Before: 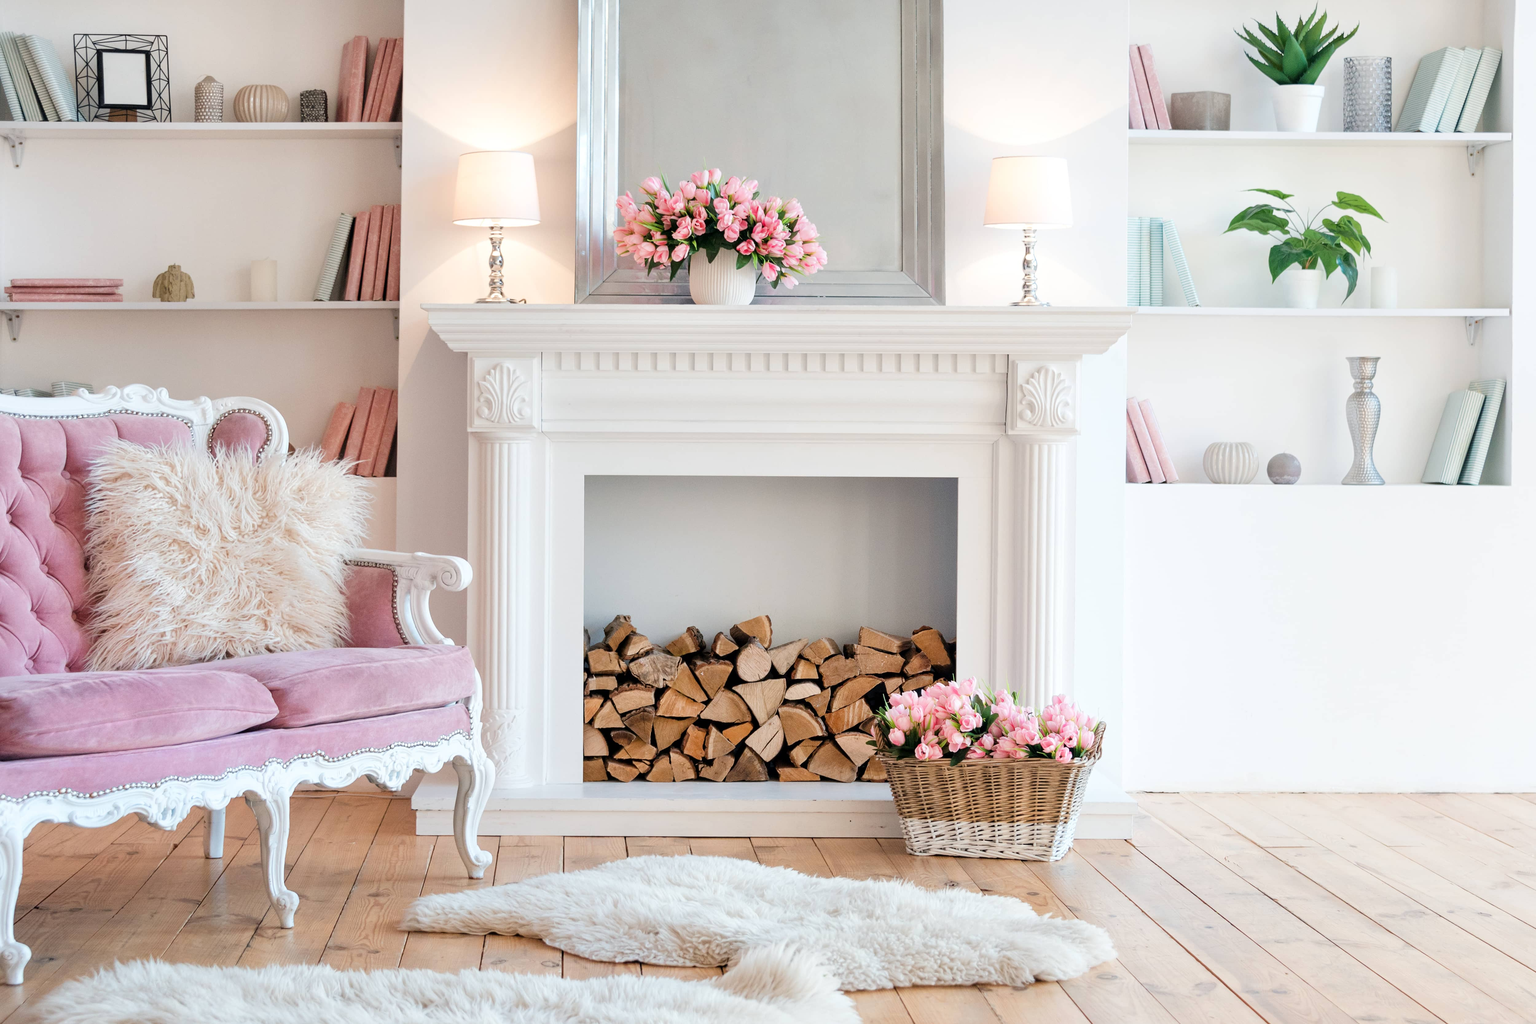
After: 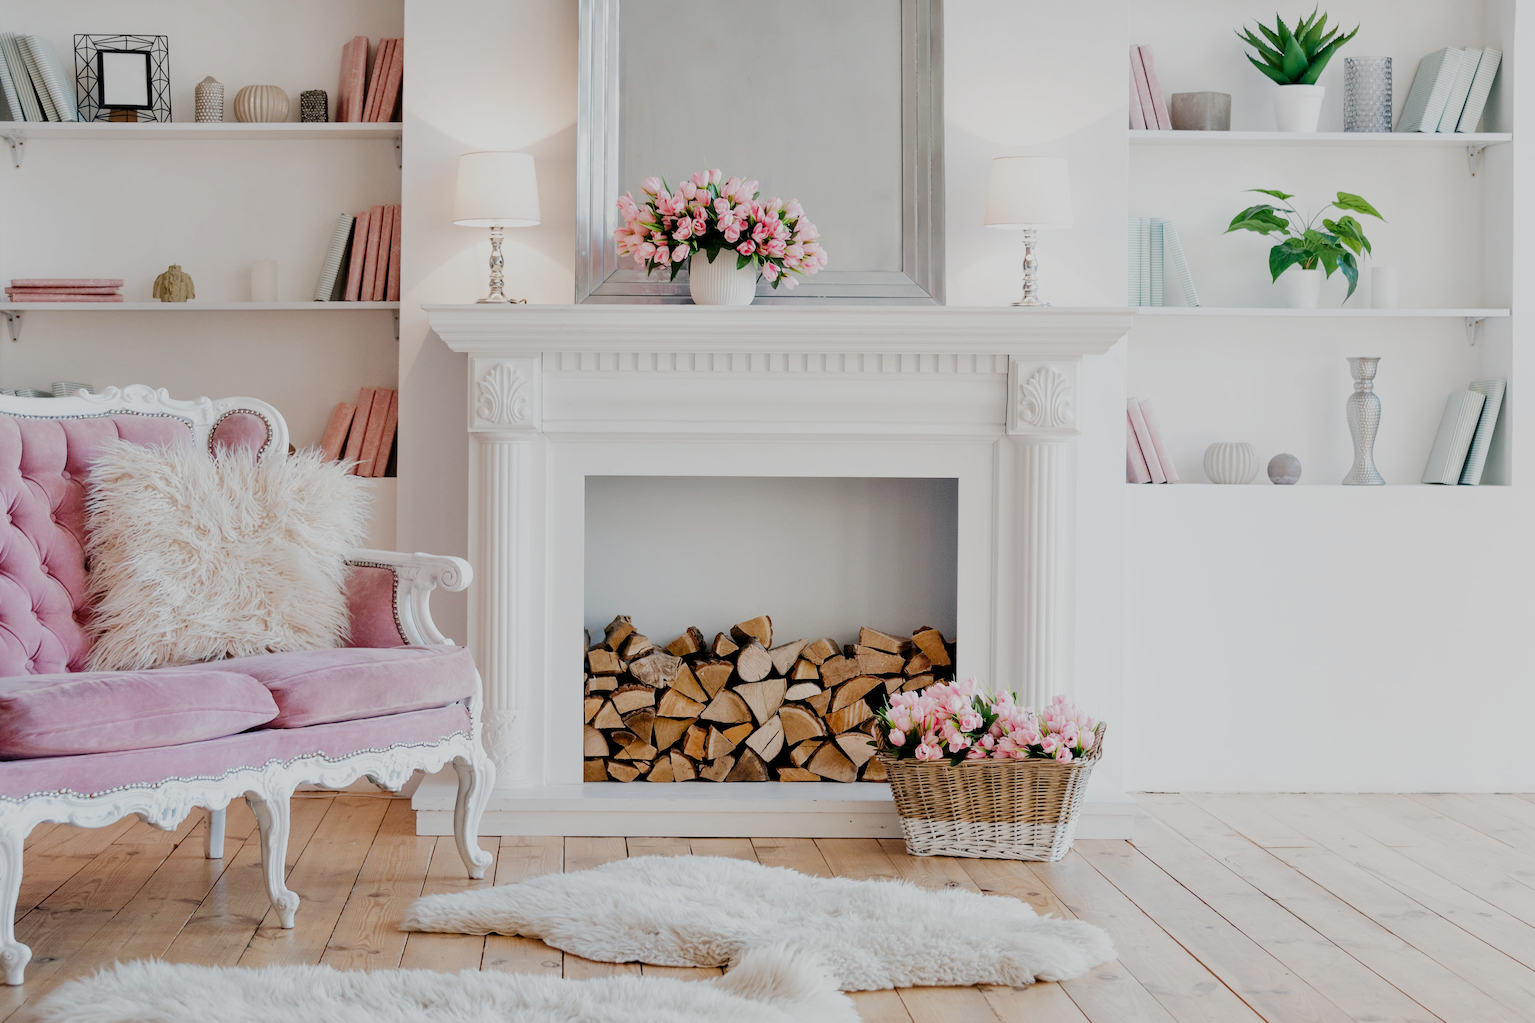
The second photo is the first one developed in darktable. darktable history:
filmic rgb: black relative exposure -7.65 EV, white relative exposure 4.56 EV, hardness 3.61, contrast 1.054, preserve chrominance no, color science v3 (2019), use custom middle-gray values true
tone curve: curves: ch0 [(0, 0) (0.003, 0.002) (0.011, 0.009) (0.025, 0.02) (0.044, 0.035) (0.069, 0.055) (0.1, 0.08) (0.136, 0.109) (0.177, 0.142) (0.224, 0.179) (0.277, 0.222) (0.335, 0.268) (0.399, 0.329) (0.468, 0.409) (0.543, 0.495) (0.623, 0.579) (0.709, 0.669) (0.801, 0.767) (0.898, 0.885) (1, 1)], color space Lab, independent channels, preserve colors none
